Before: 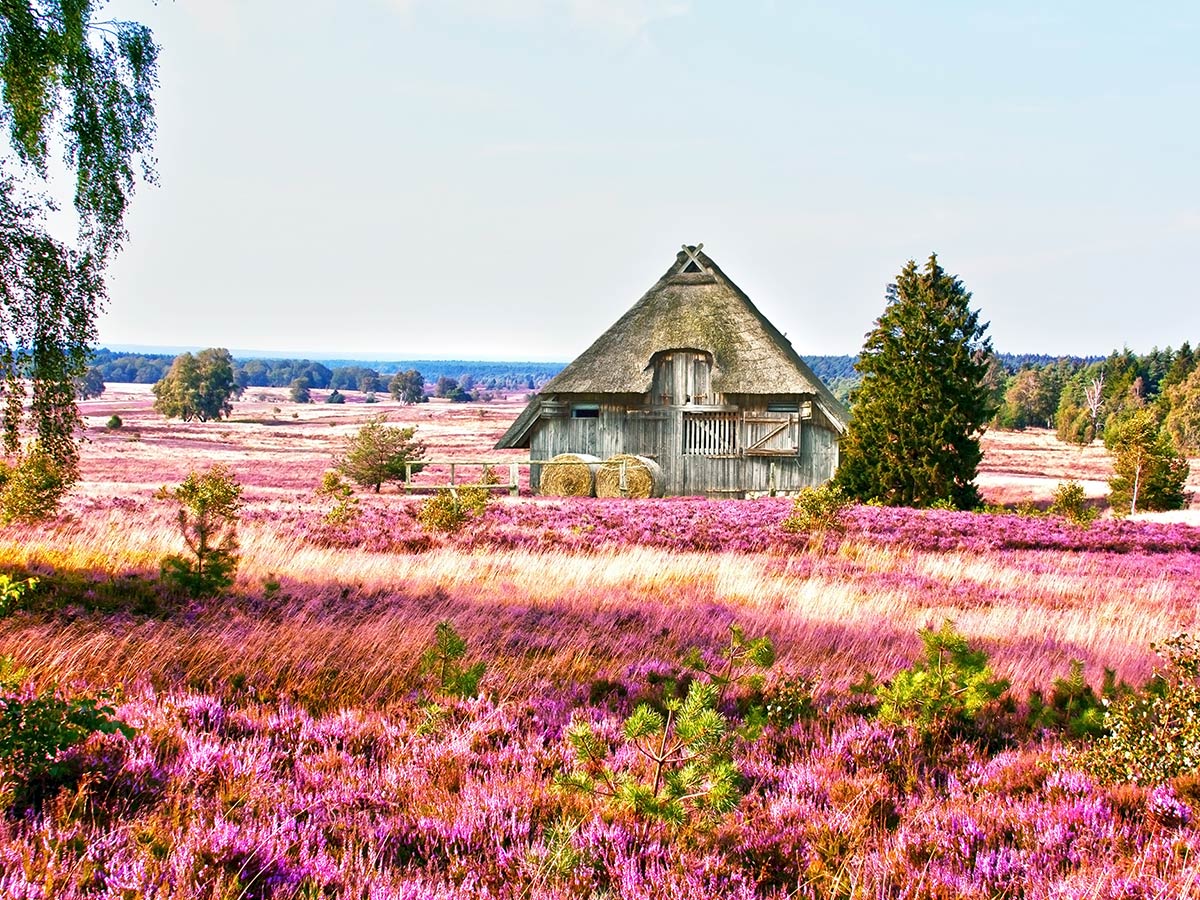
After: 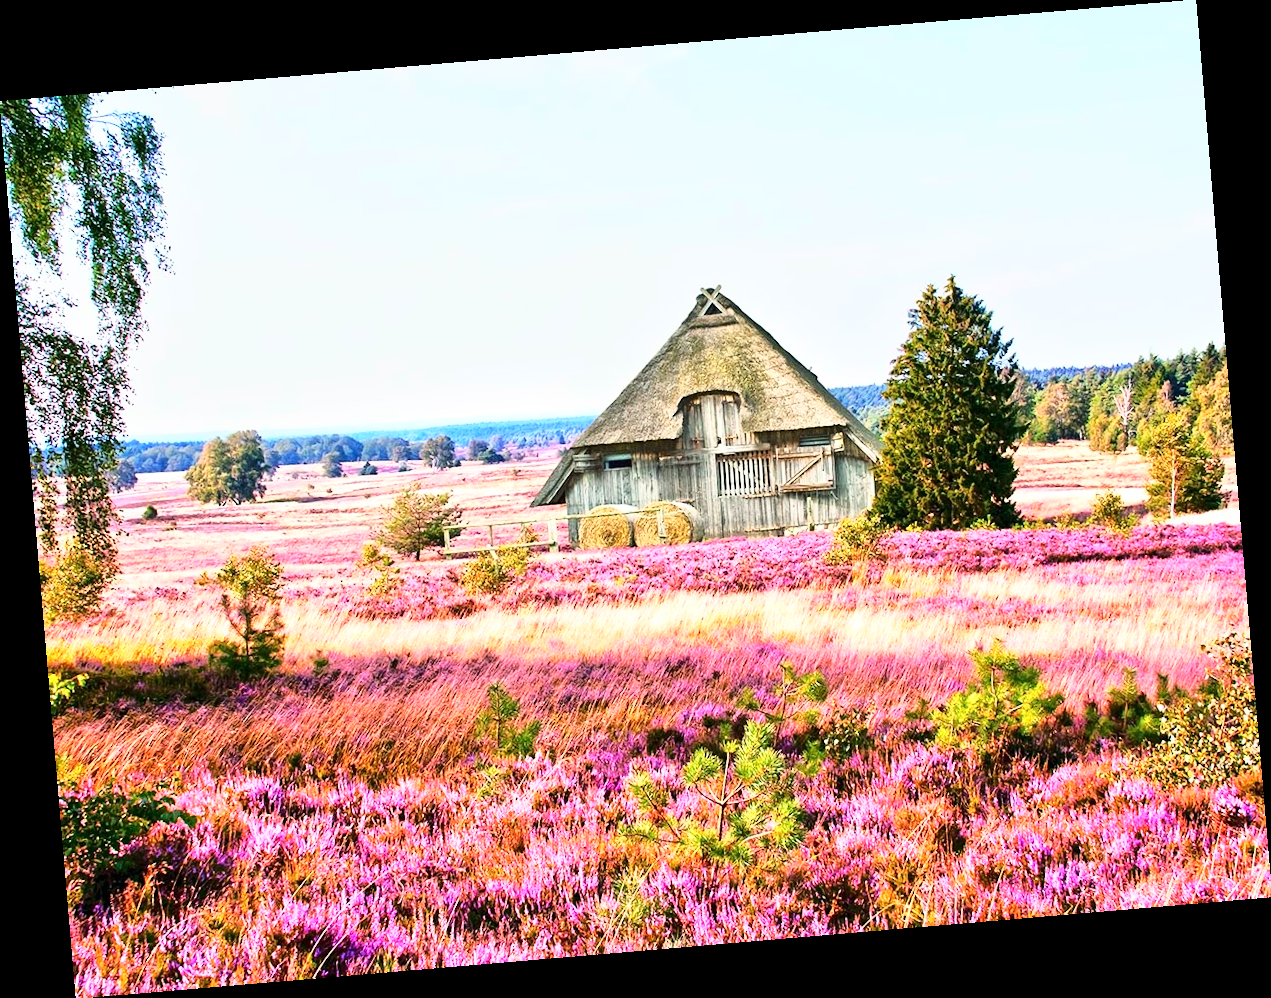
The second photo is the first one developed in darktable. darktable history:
base curve: curves: ch0 [(0, 0) (0.028, 0.03) (0.121, 0.232) (0.46, 0.748) (0.859, 0.968) (1, 1)]
rotate and perspective: rotation -4.86°, automatic cropping off
